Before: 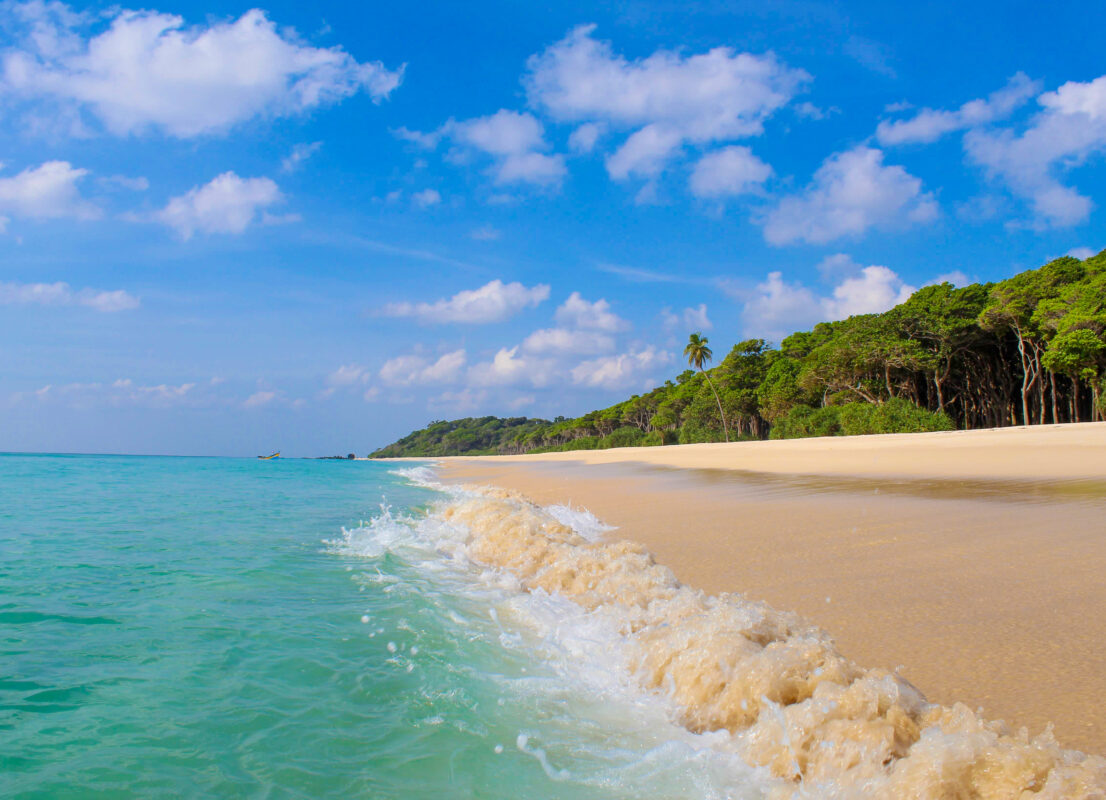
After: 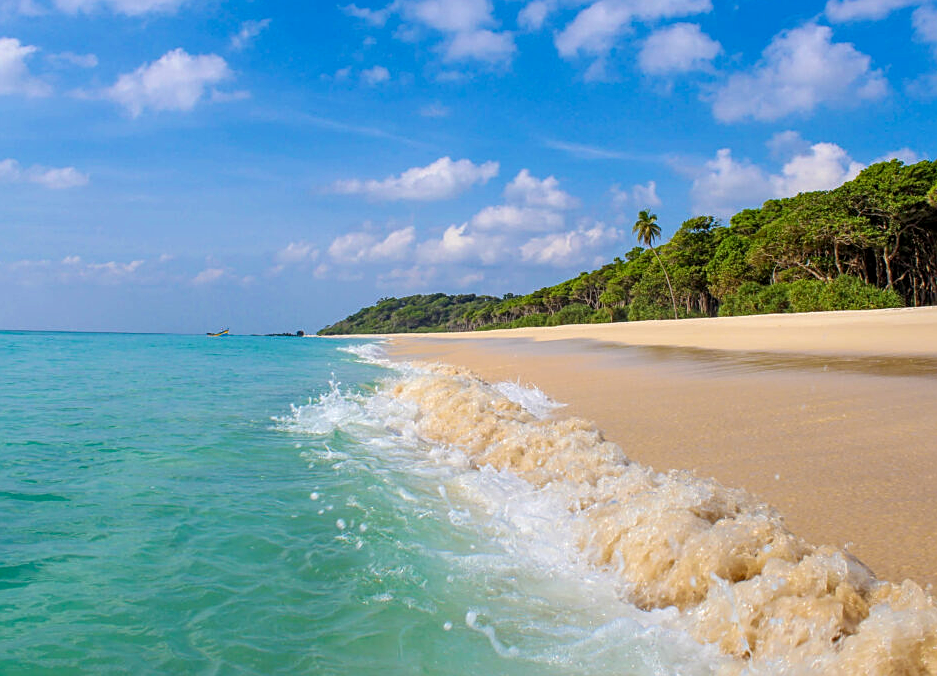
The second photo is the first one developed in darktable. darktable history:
crop and rotate: left 4.622%, top 15.483%, right 10.658%
local contrast: on, module defaults
sharpen: on, module defaults
